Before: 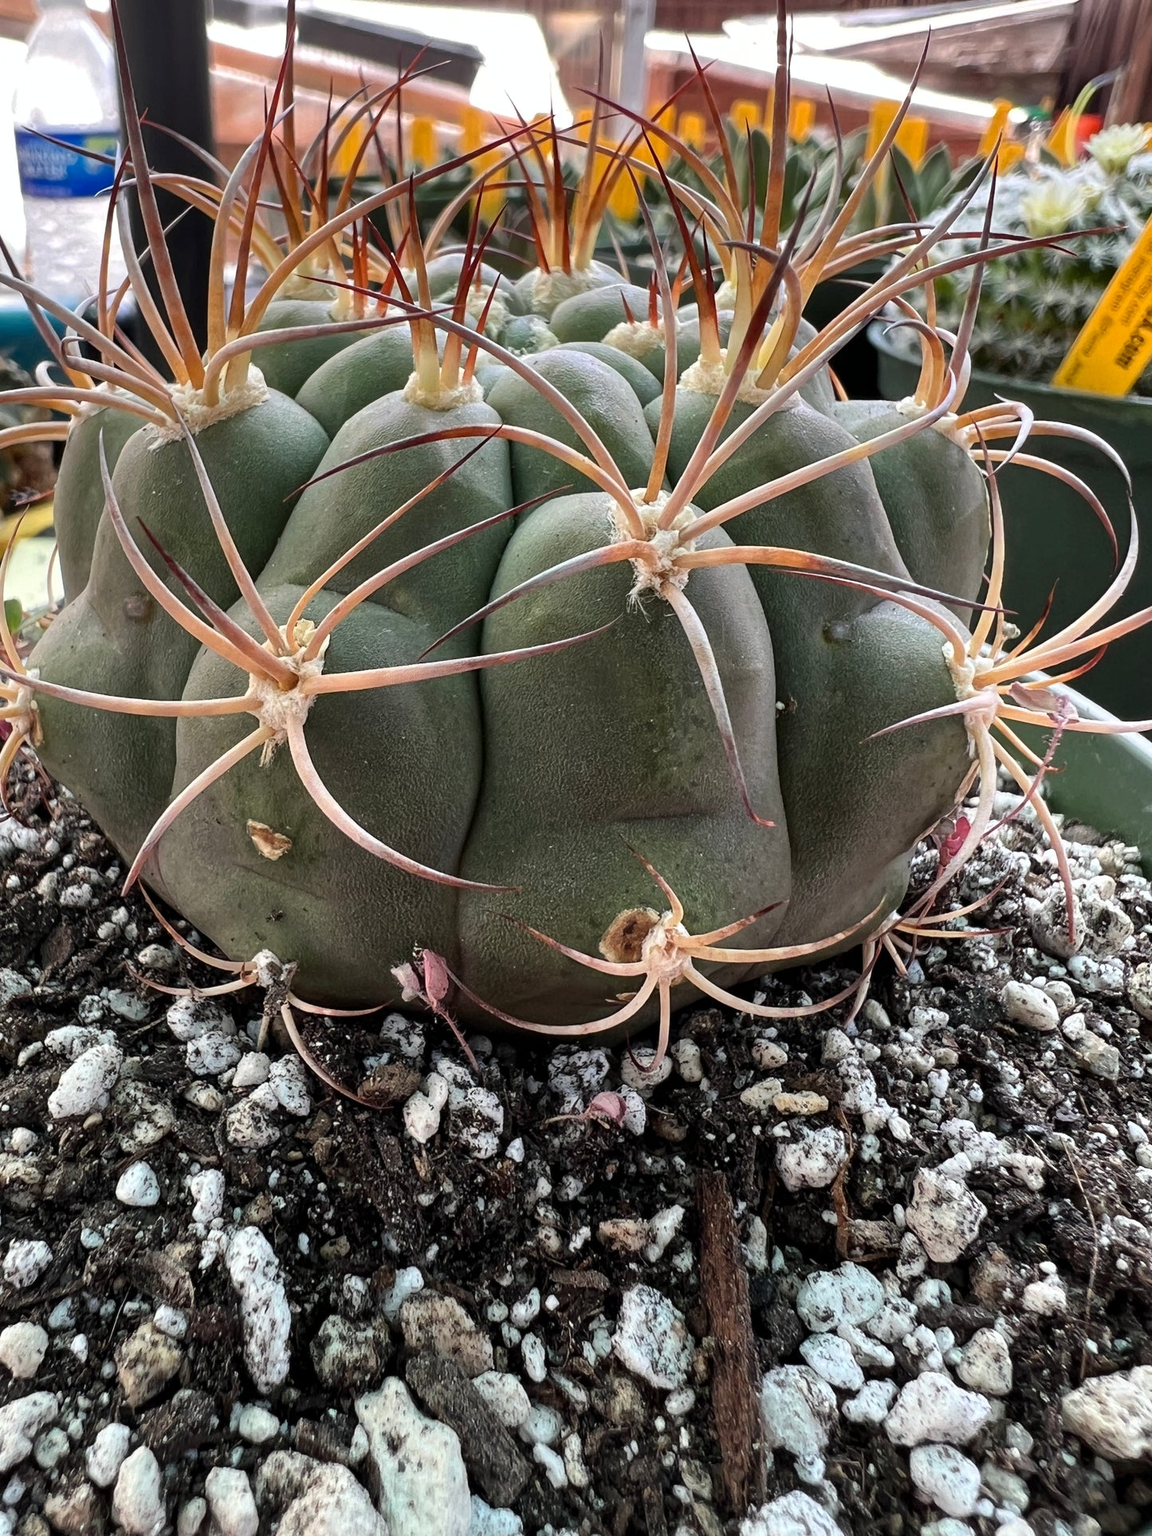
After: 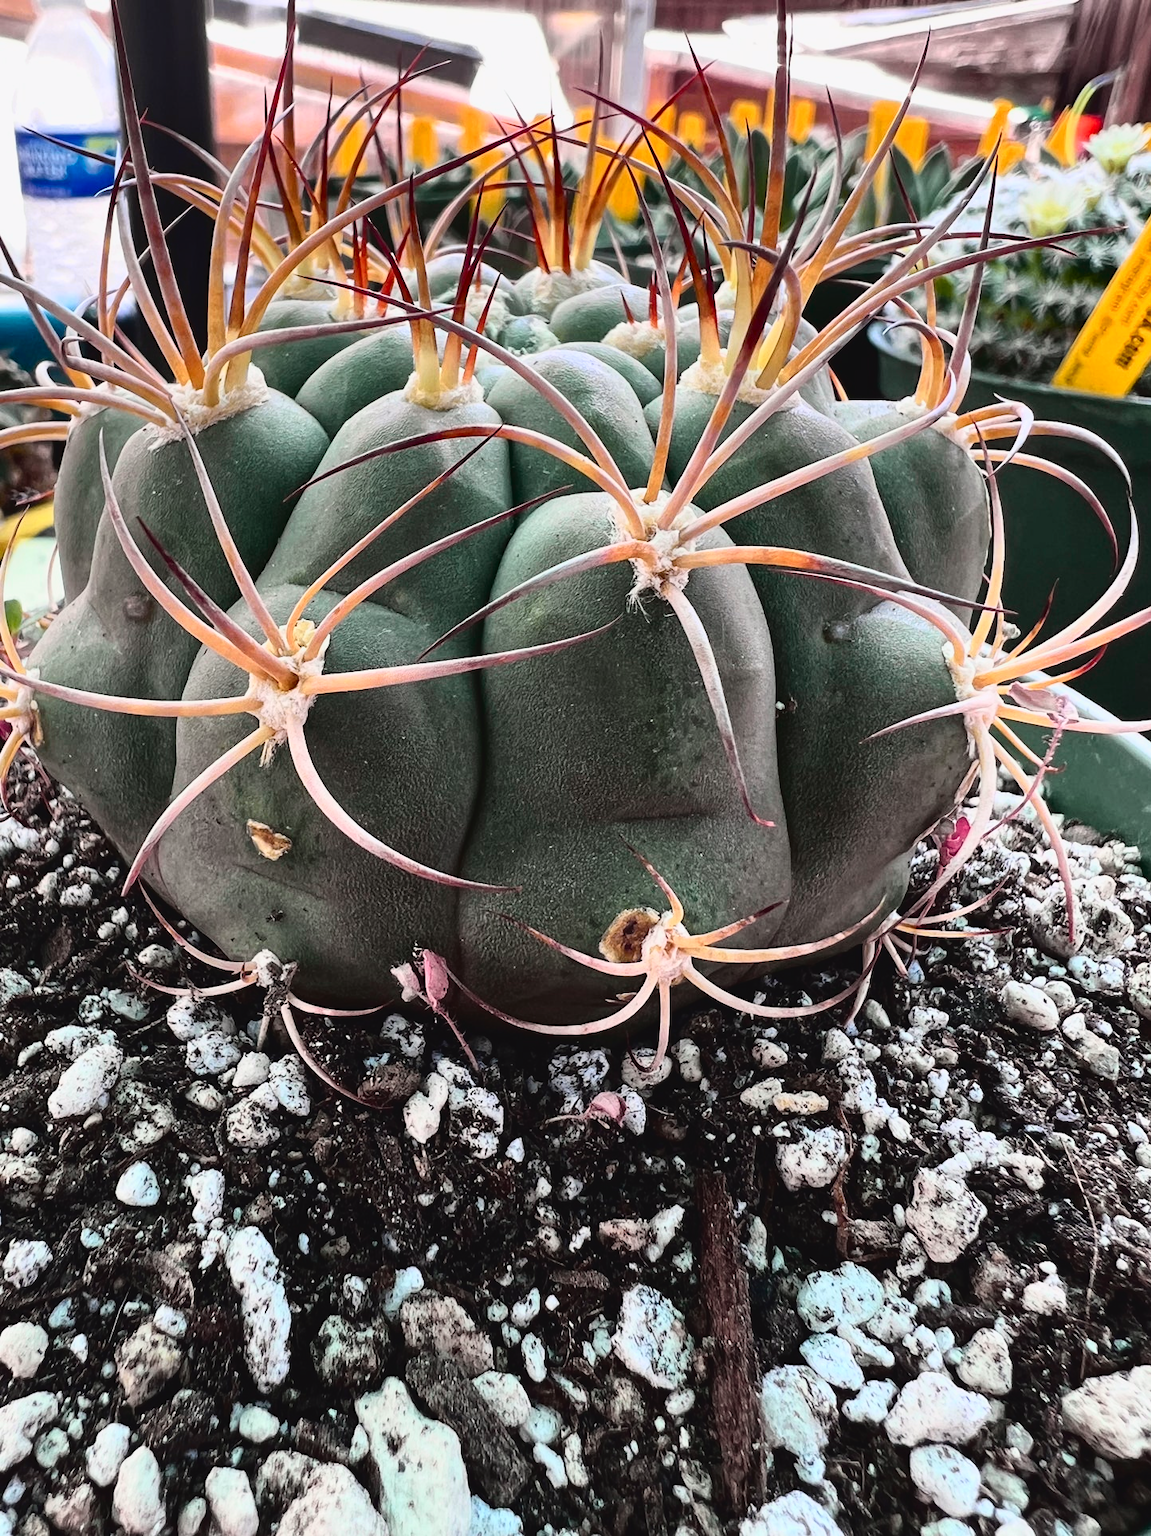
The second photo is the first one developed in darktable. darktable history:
exposure: black level correction -0.003, exposure 0.04 EV, compensate highlight preservation false
tone curve: curves: ch0 [(0, 0.031) (0.139, 0.084) (0.311, 0.278) (0.495, 0.544) (0.718, 0.816) (0.841, 0.909) (1, 0.967)]; ch1 [(0, 0) (0.272, 0.249) (0.388, 0.385) (0.469, 0.456) (0.495, 0.497) (0.538, 0.545) (0.578, 0.595) (0.707, 0.778) (1, 1)]; ch2 [(0, 0) (0.125, 0.089) (0.353, 0.329) (0.443, 0.408) (0.502, 0.499) (0.557, 0.531) (0.608, 0.631) (1, 1)], color space Lab, independent channels, preserve colors none
